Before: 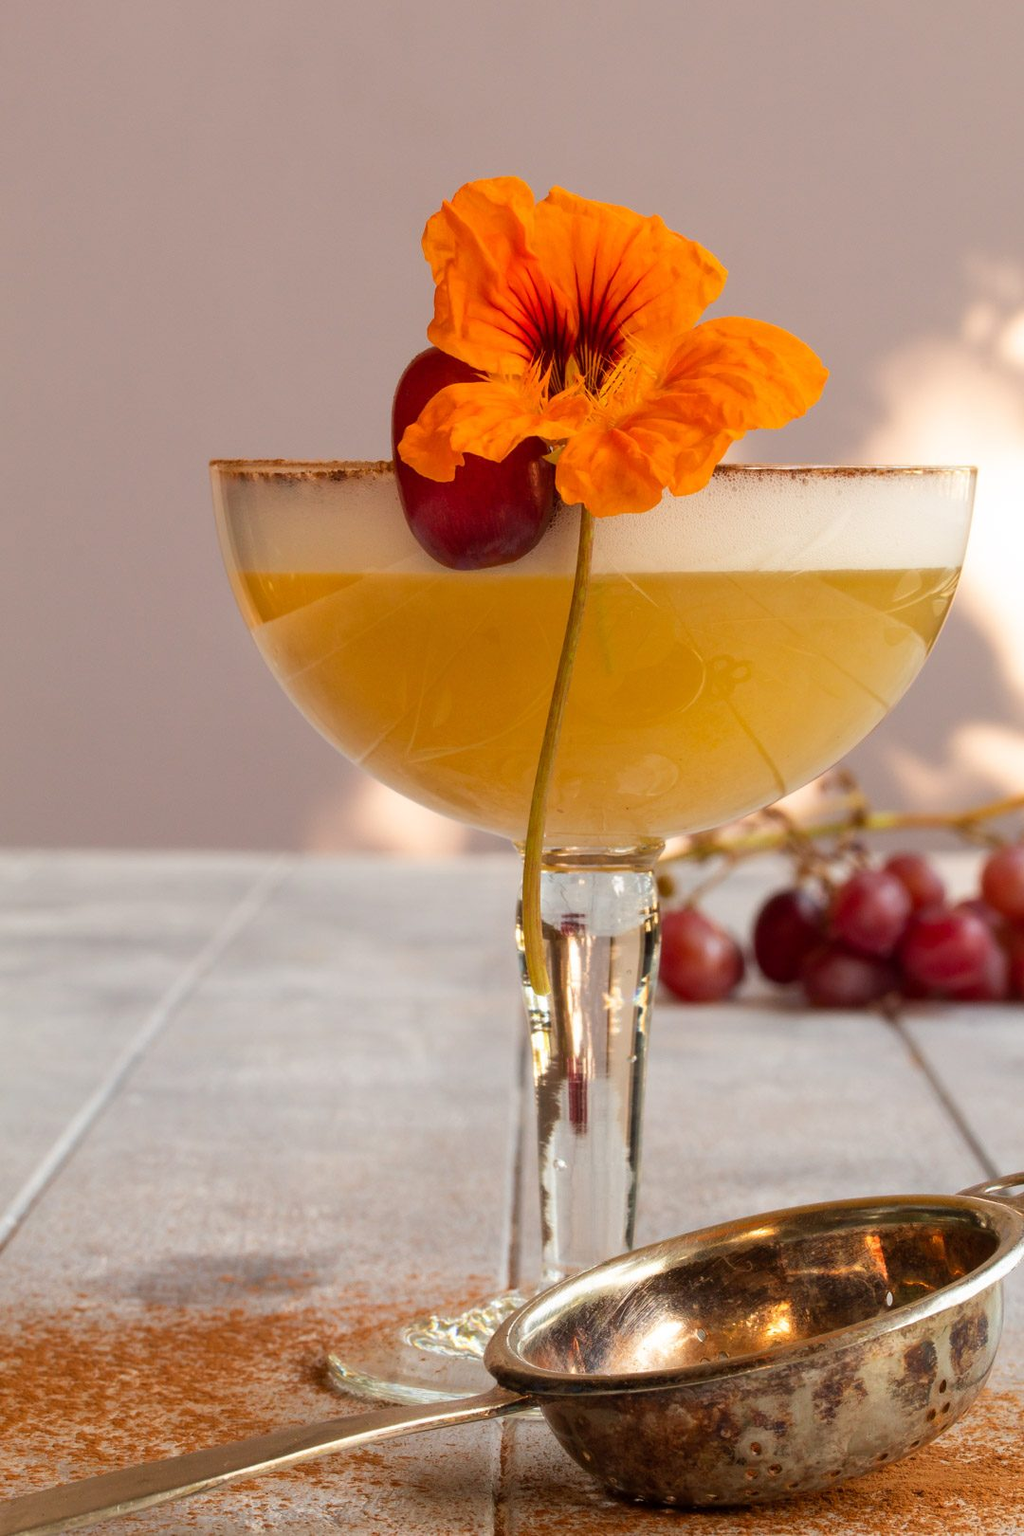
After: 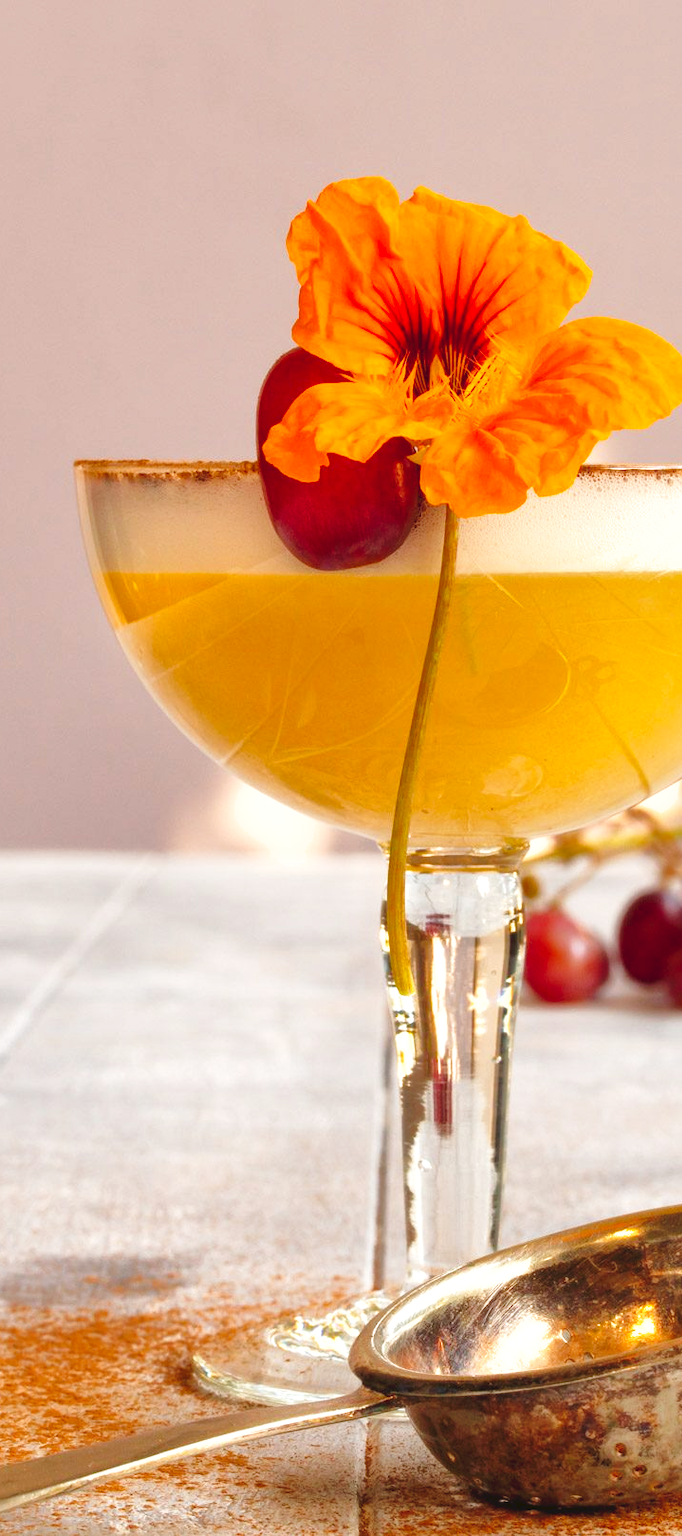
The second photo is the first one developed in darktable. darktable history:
exposure: exposure 0.6 EV, compensate highlight preservation false
crop and rotate: left 13.409%, right 19.924%
tone curve: curves: ch0 [(0, 0) (0.003, 0.04) (0.011, 0.04) (0.025, 0.043) (0.044, 0.049) (0.069, 0.066) (0.1, 0.095) (0.136, 0.121) (0.177, 0.154) (0.224, 0.211) (0.277, 0.281) (0.335, 0.358) (0.399, 0.452) (0.468, 0.54) (0.543, 0.628) (0.623, 0.721) (0.709, 0.801) (0.801, 0.883) (0.898, 0.948) (1, 1)], preserve colors none
shadows and highlights: on, module defaults
